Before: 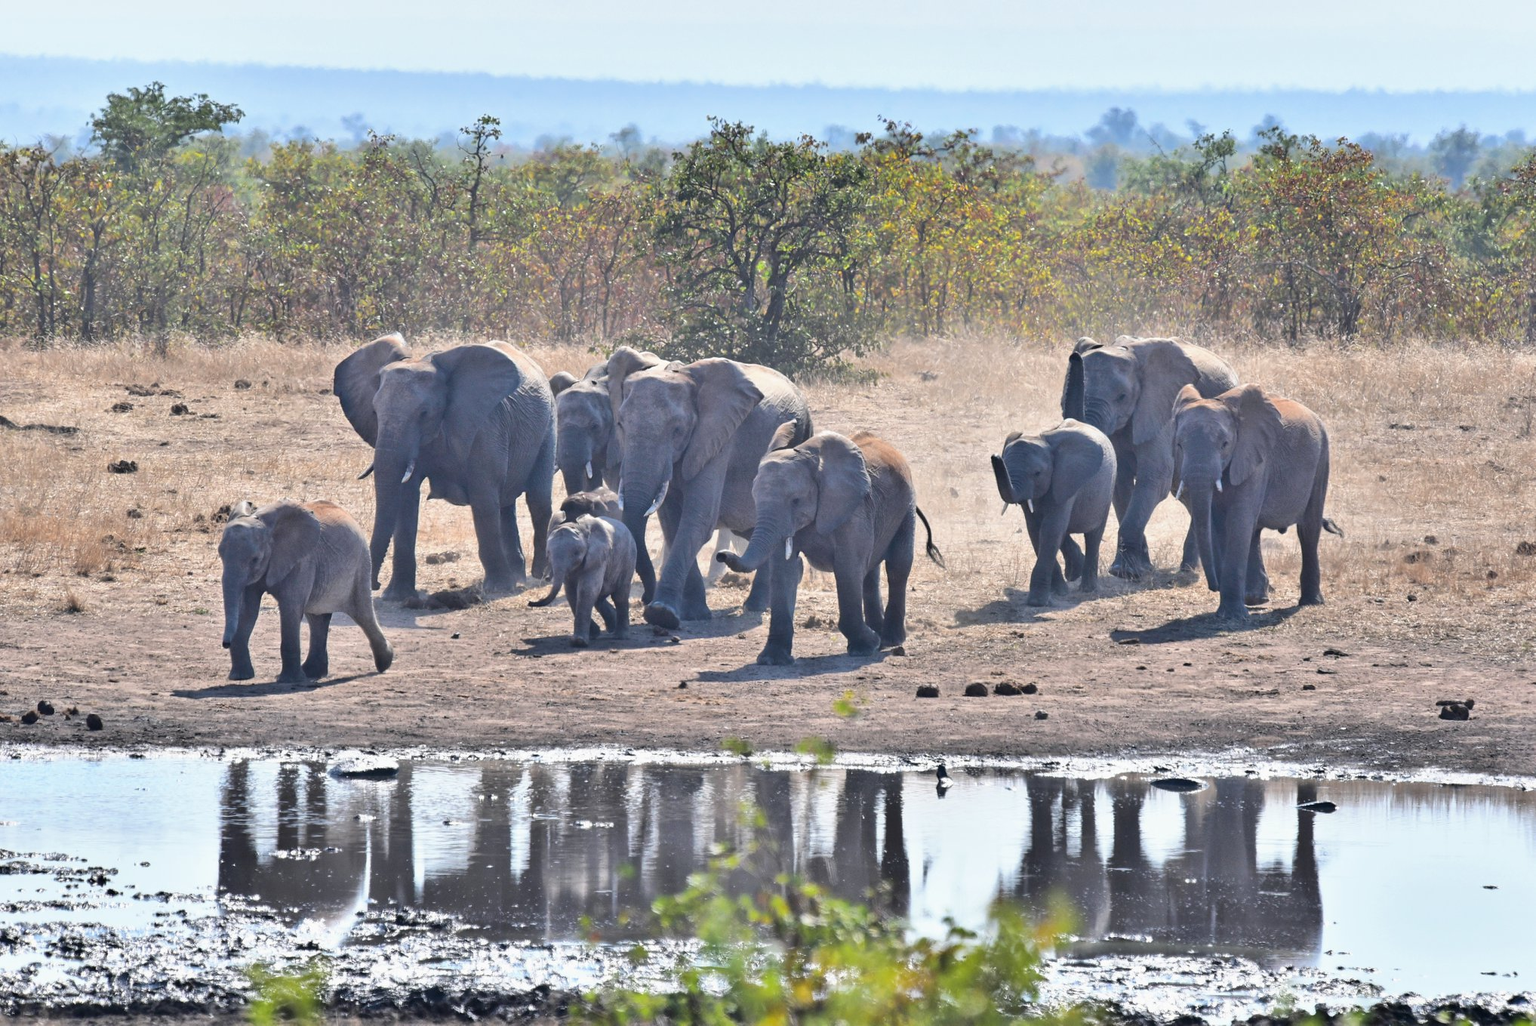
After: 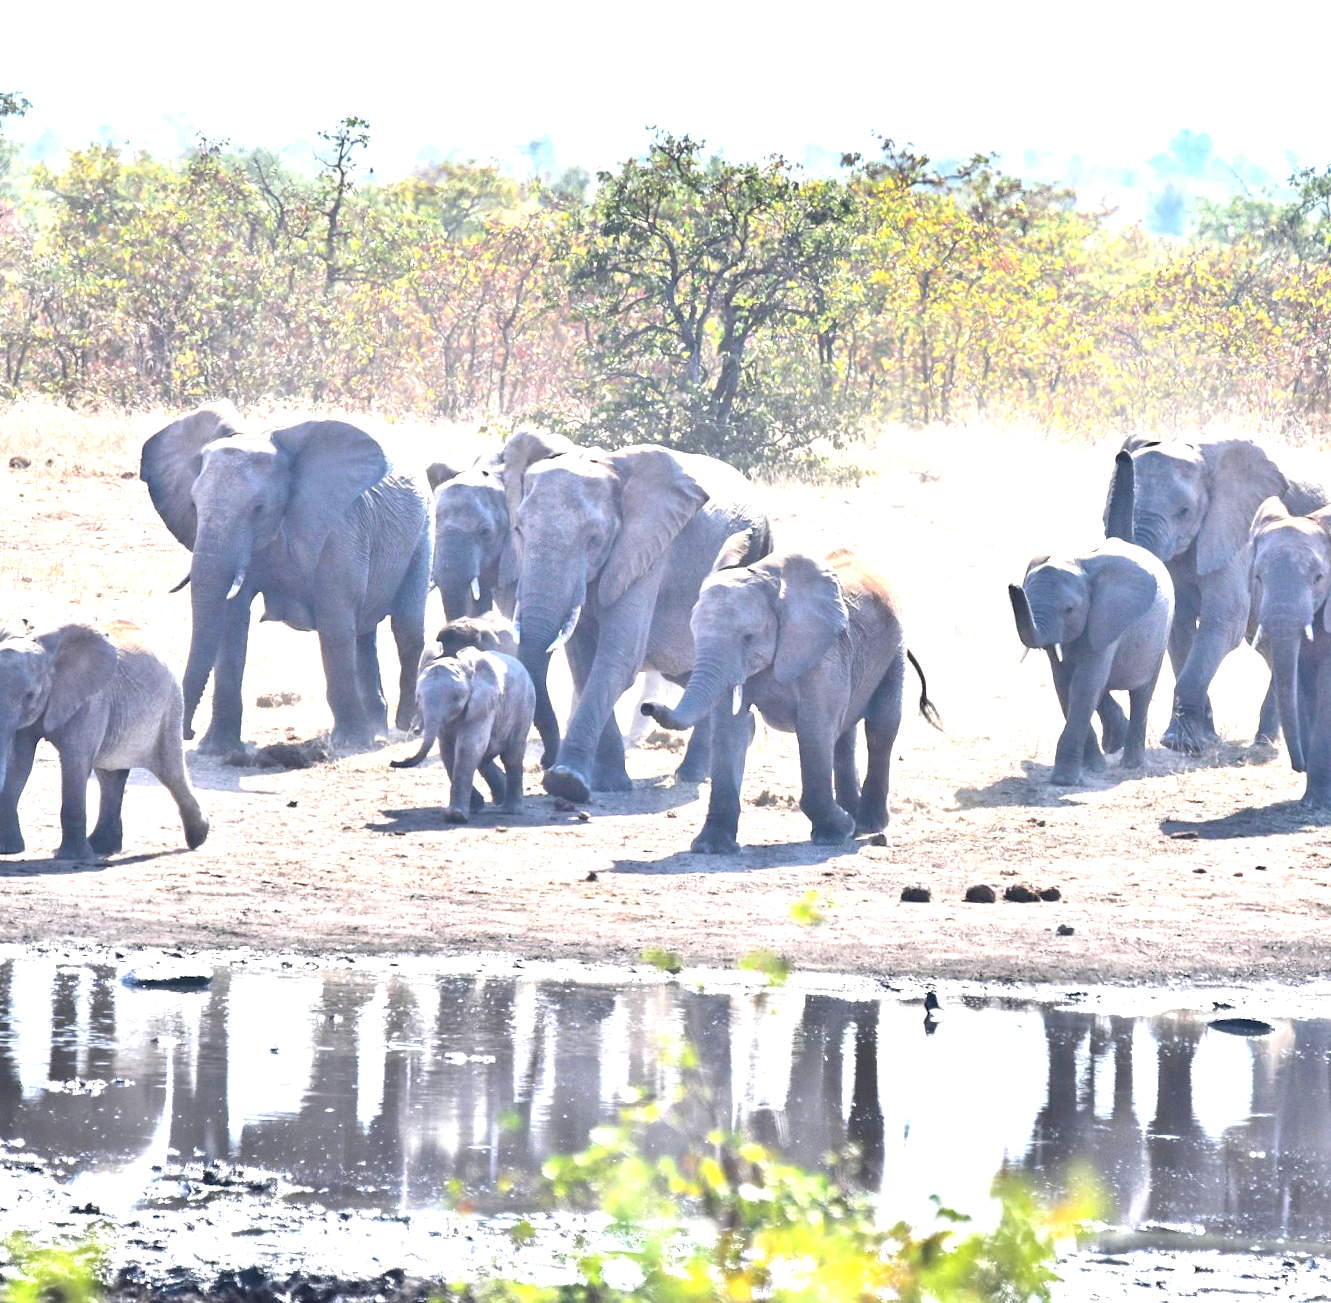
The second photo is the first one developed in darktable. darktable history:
exposure: black level correction 0, exposure 1.45 EV, compensate exposure bias true, compensate highlight preservation false
rotate and perspective: rotation 1.57°, crop left 0.018, crop right 0.982, crop top 0.039, crop bottom 0.961
crop and rotate: left 14.436%, right 18.898%
